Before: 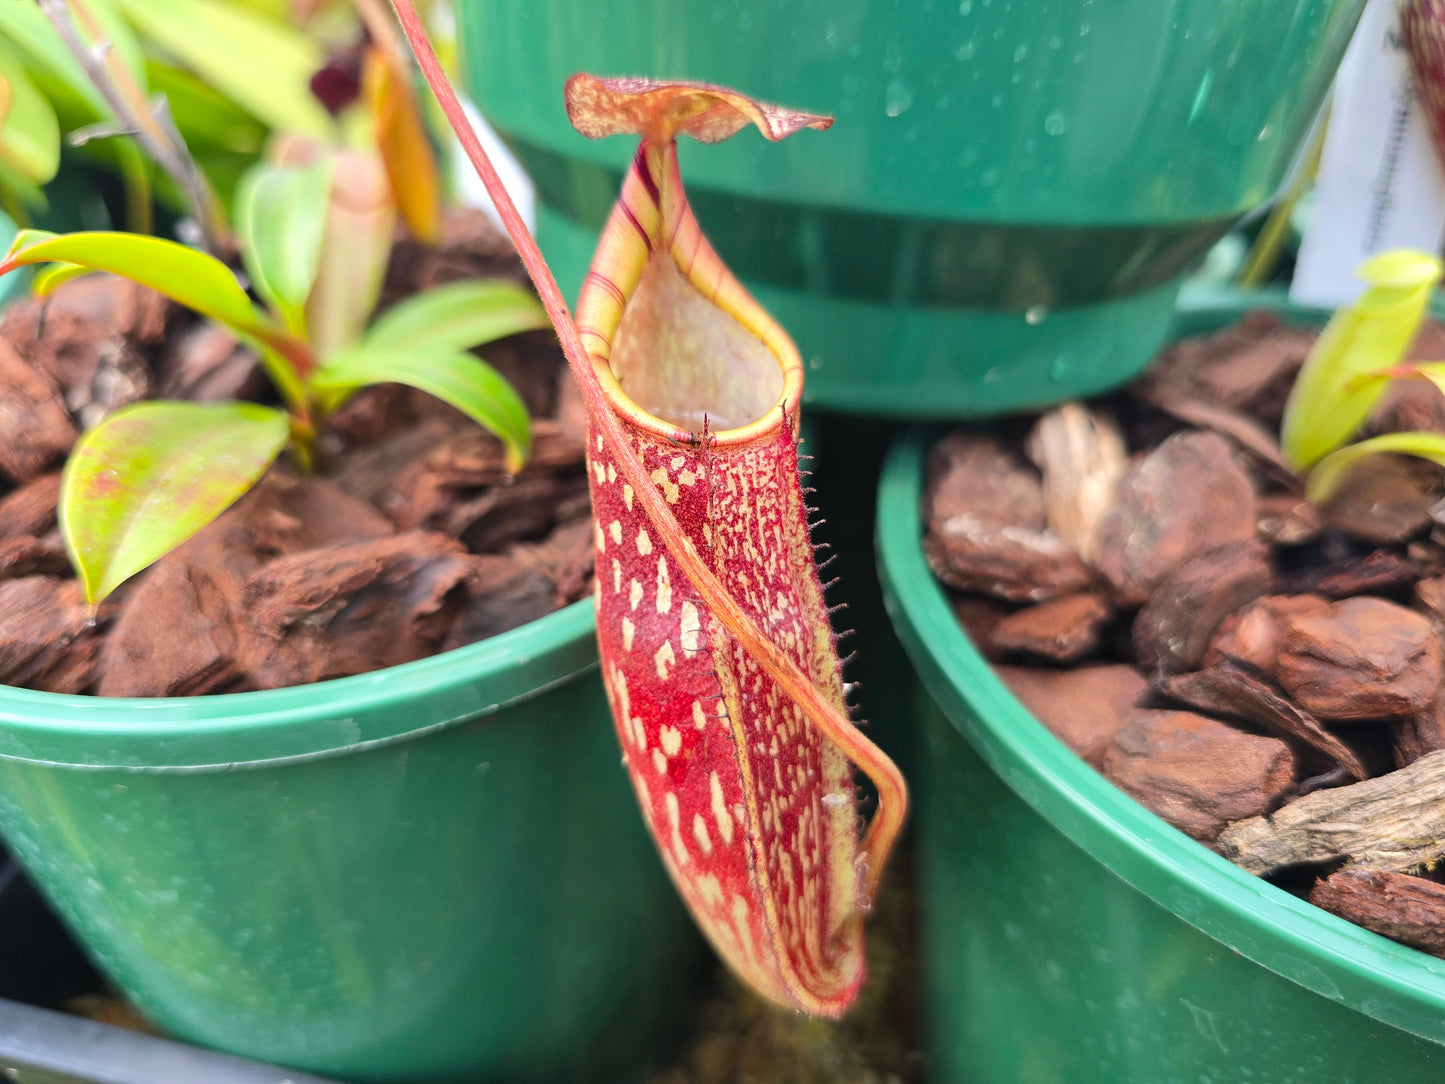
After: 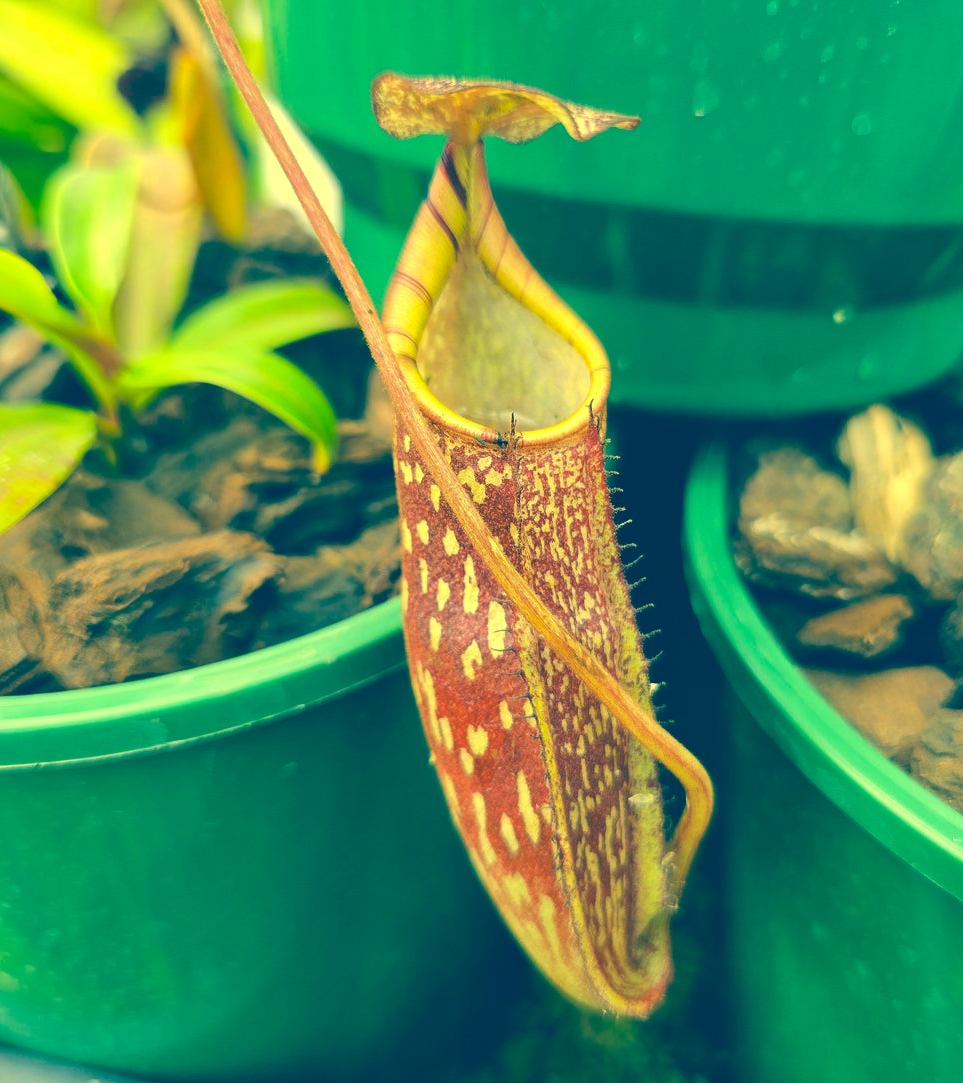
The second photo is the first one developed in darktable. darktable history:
crop and rotate: left 13.409%, right 19.924%
color balance: lift [1.006, 0.985, 1.002, 1.015], gamma [1, 0.953, 1.008, 1.047], gain [1.076, 1.13, 1.004, 0.87]
color correction: highlights a* -15.58, highlights b* 40, shadows a* -40, shadows b* -26.18
